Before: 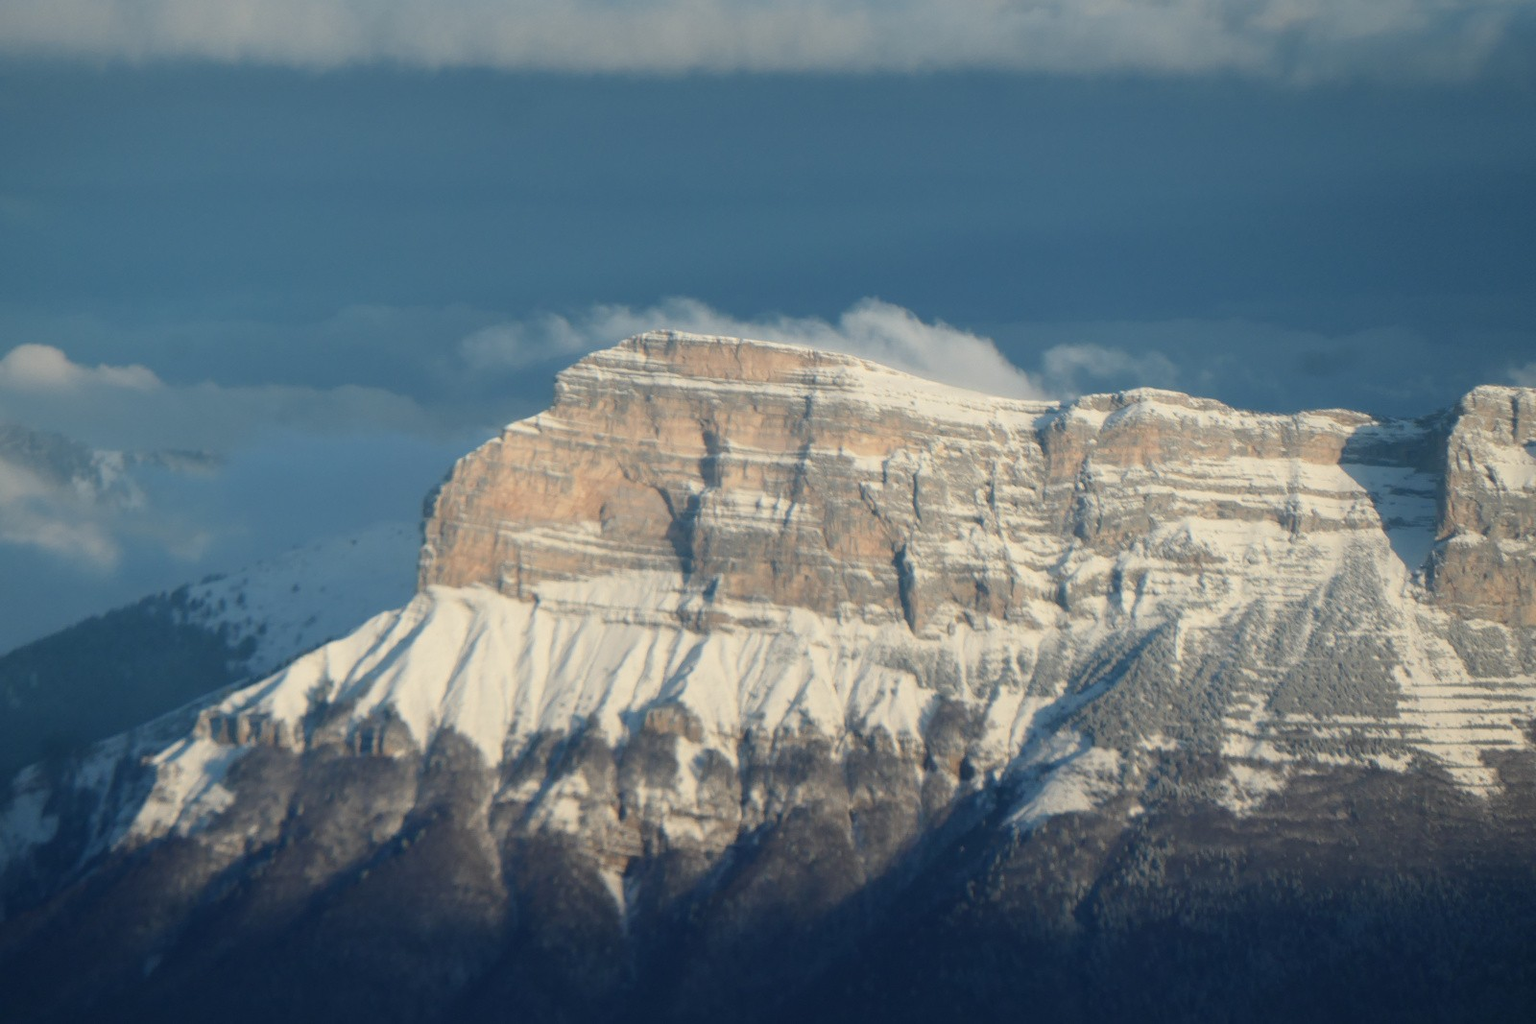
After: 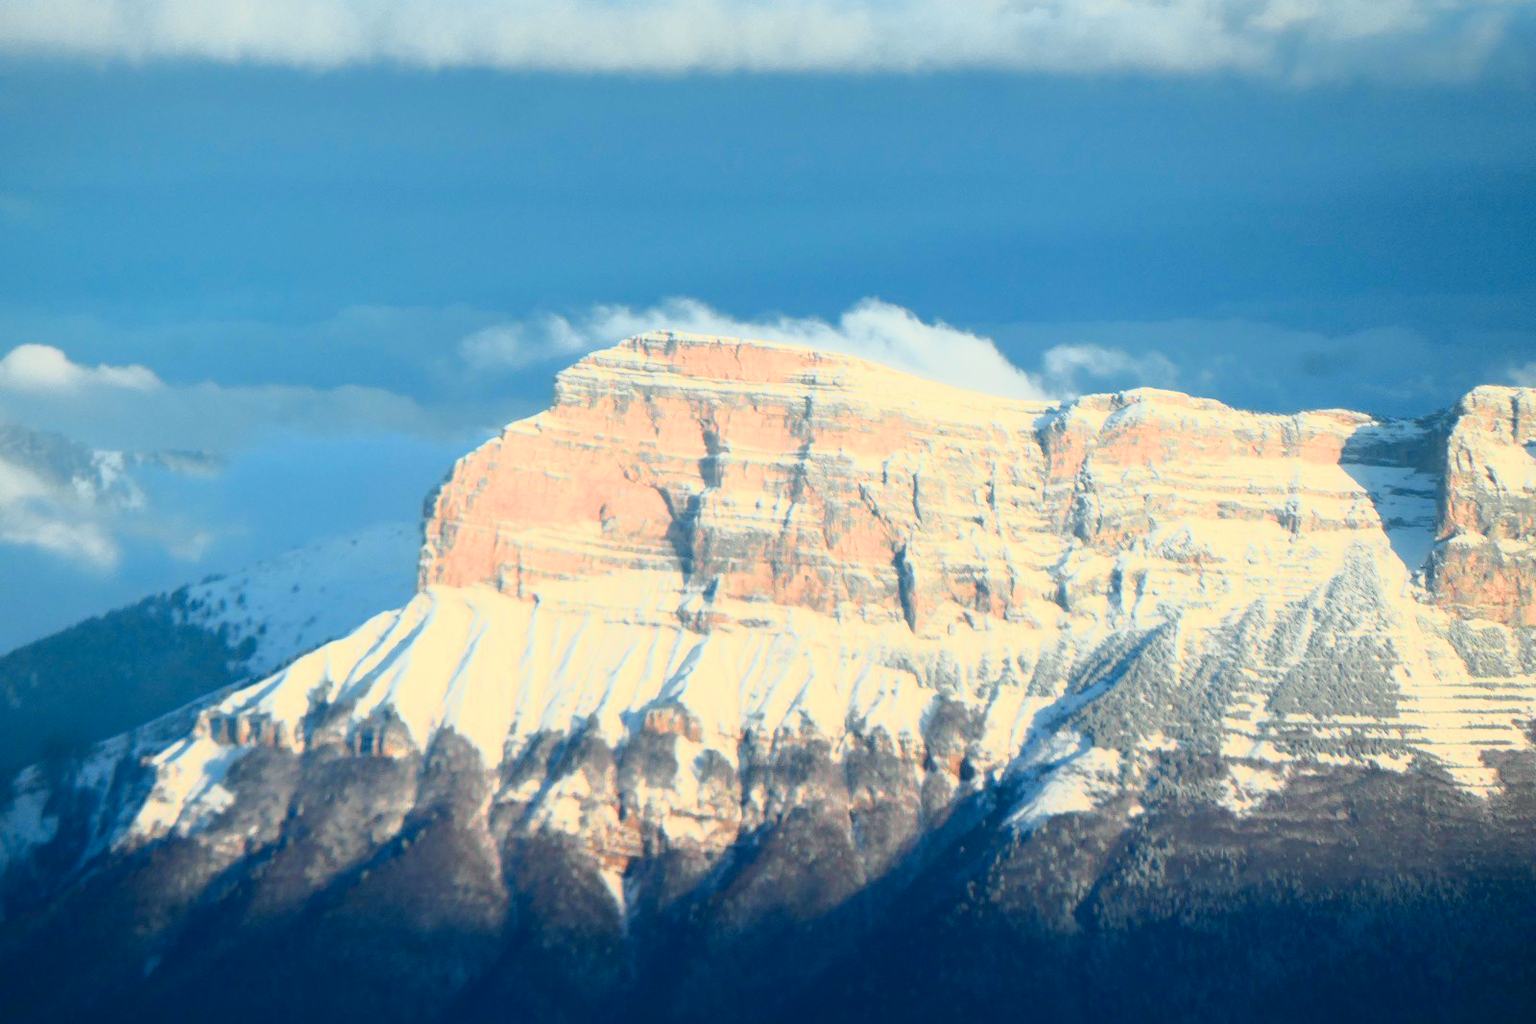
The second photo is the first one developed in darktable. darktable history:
contrast brightness saturation: contrast 0.24, brightness 0.26, saturation 0.39
tone curve: curves: ch0 [(0, 0) (0.105, 0.068) (0.195, 0.162) (0.283, 0.283) (0.384, 0.404) (0.485, 0.531) (0.638, 0.681) (0.795, 0.879) (1, 0.977)]; ch1 [(0, 0) (0.161, 0.092) (0.35, 0.33) (0.379, 0.401) (0.456, 0.469) (0.504, 0.5) (0.512, 0.514) (0.58, 0.597) (0.635, 0.646) (1, 1)]; ch2 [(0, 0) (0.371, 0.362) (0.437, 0.437) (0.5, 0.5) (0.53, 0.523) (0.56, 0.58) (0.622, 0.606) (1, 1)], color space Lab, independent channels, preserve colors none
color contrast: green-magenta contrast 1.73, blue-yellow contrast 1.15
